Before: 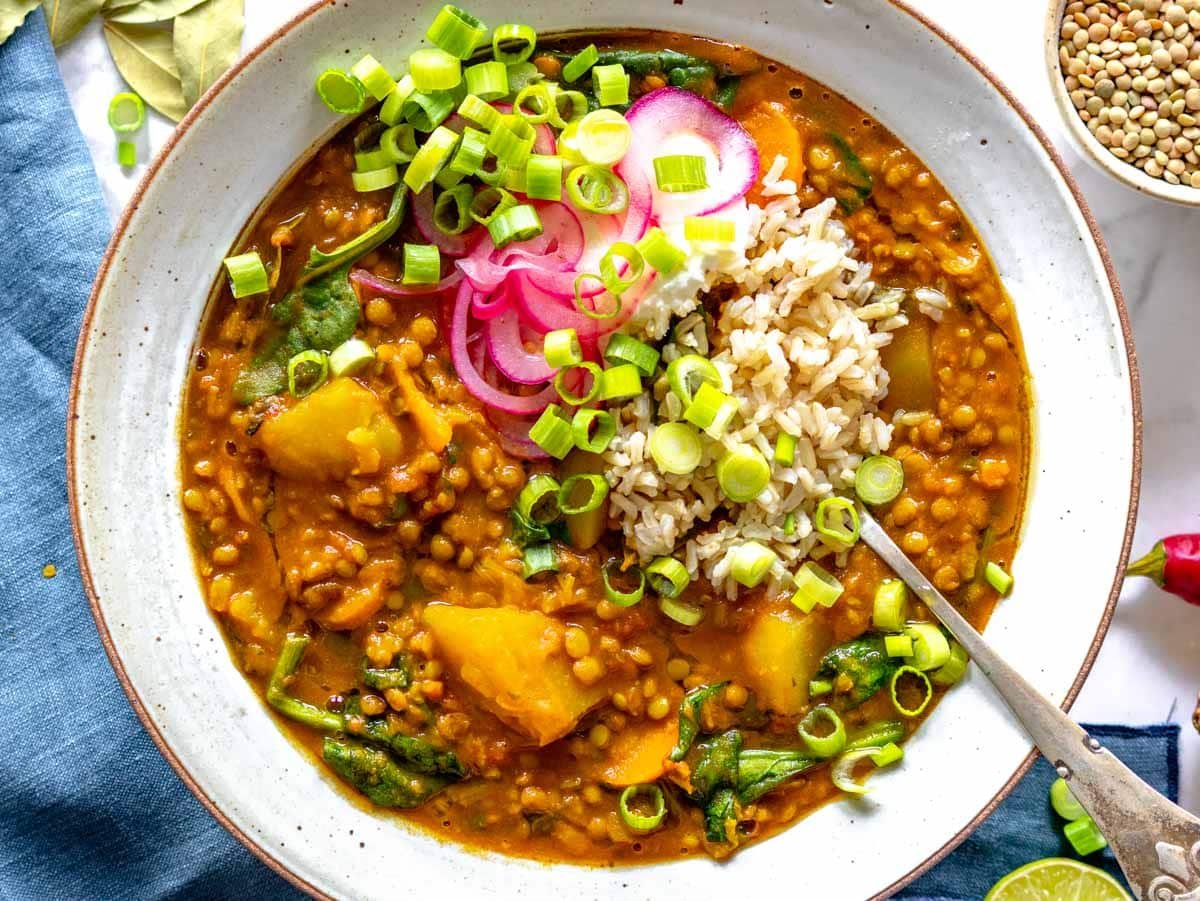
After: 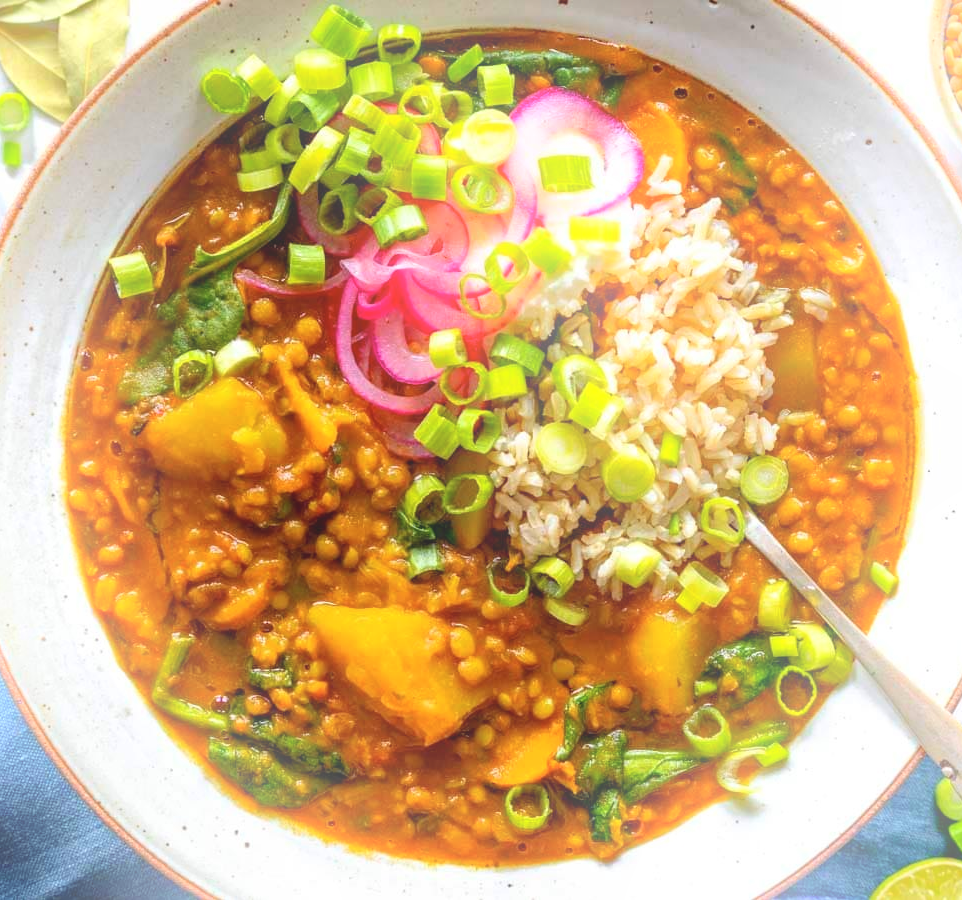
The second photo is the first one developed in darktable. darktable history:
bloom: on, module defaults
crop and rotate: left 9.597%, right 10.195%
